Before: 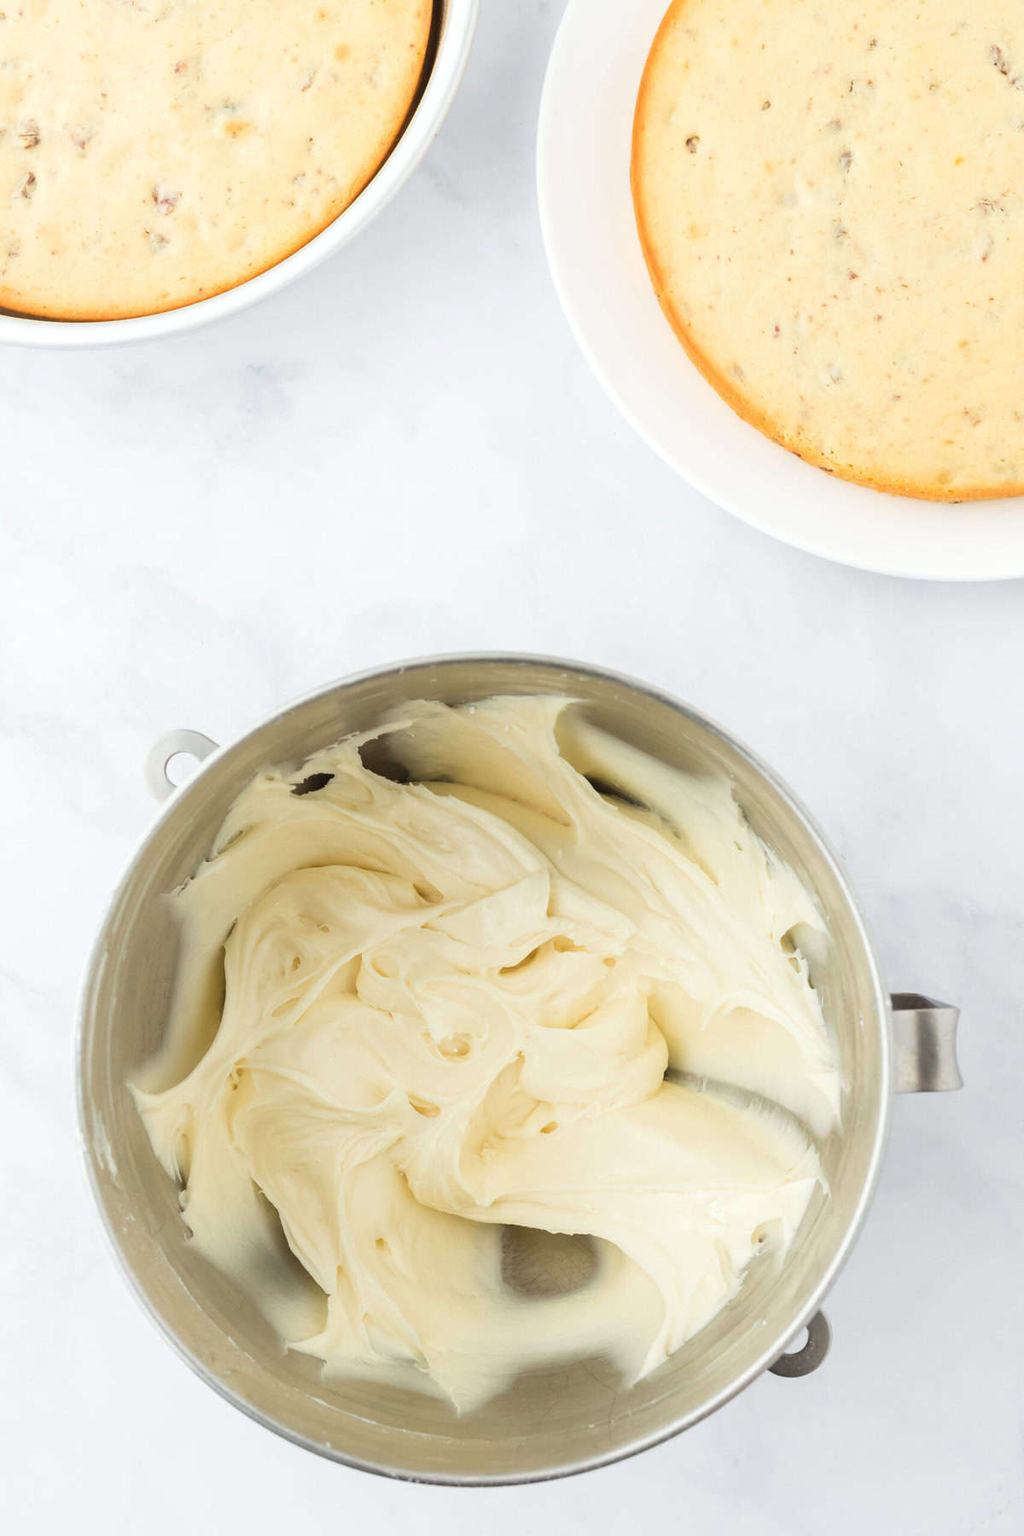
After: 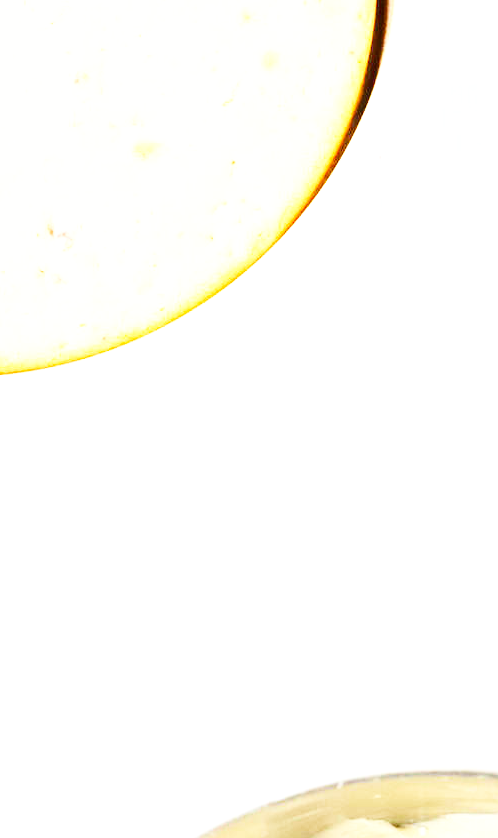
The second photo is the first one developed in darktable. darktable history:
base curve: curves: ch0 [(0, 0.003) (0.001, 0.002) (0.006, 0.004) (0.02, 0.022) (0.048, 0.086) (0.094, 0.234) (0.162, 0.431) (0.258, 0.629) (0.385, 0.8) (0.548, 0.918) (0.751, 0.988) (1, 1)], preserve colors none
crop and rotate: left 10.962%, top 0.108%, right 47.501%, bottom 53.333%
contrast brightness saturation: contrast 0.178, saturation 0.306
exposure: black level correction 0, exposure 0.499 EV, compensate highlight preservation false
local contrast: mode bilateral grid, contrast 20, coarseness 51, detail 130%, midtone range 0.2
